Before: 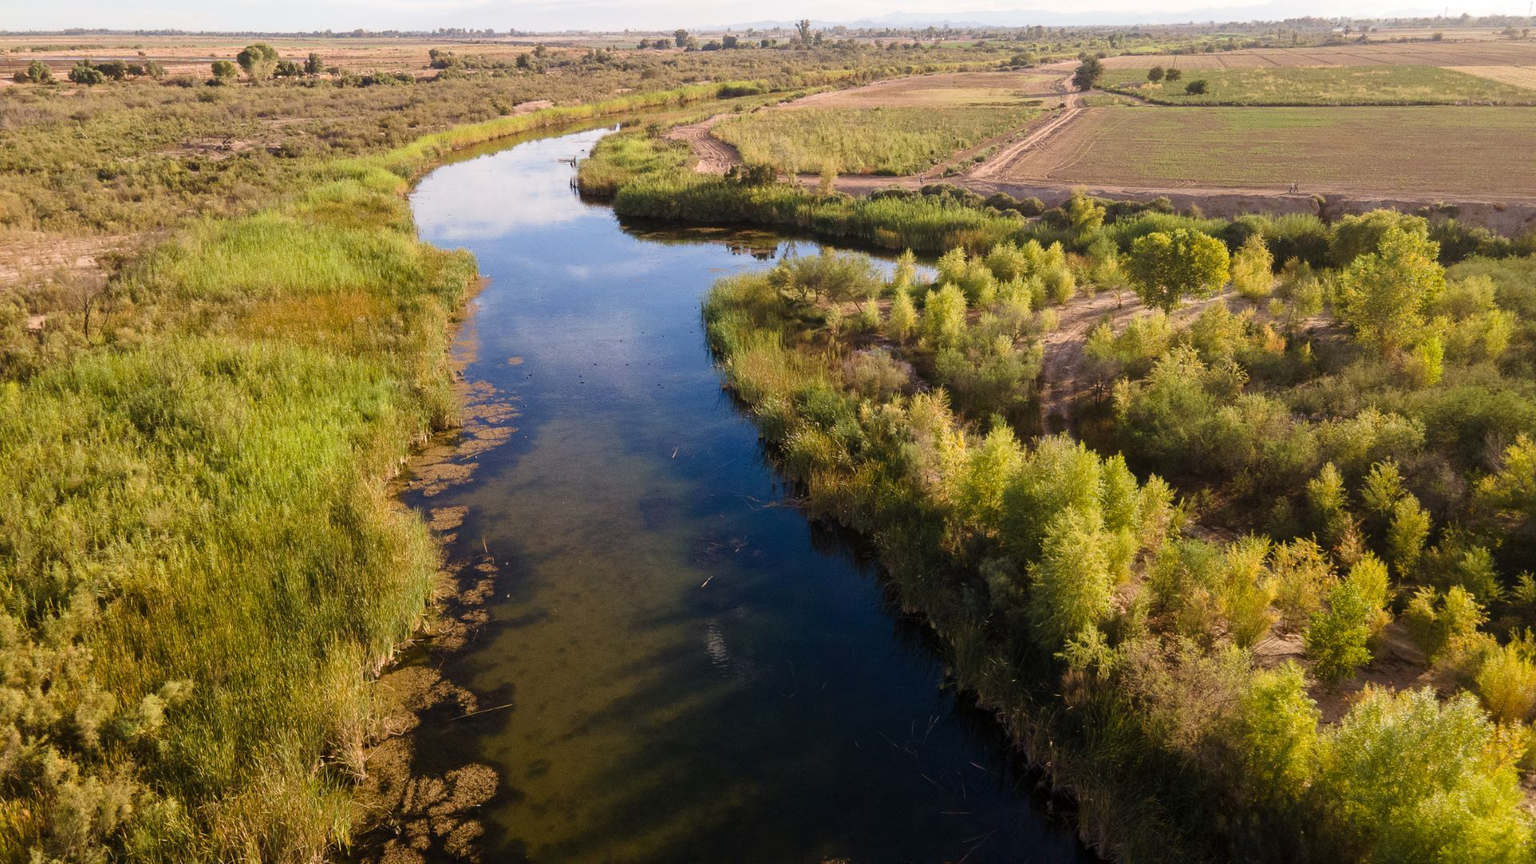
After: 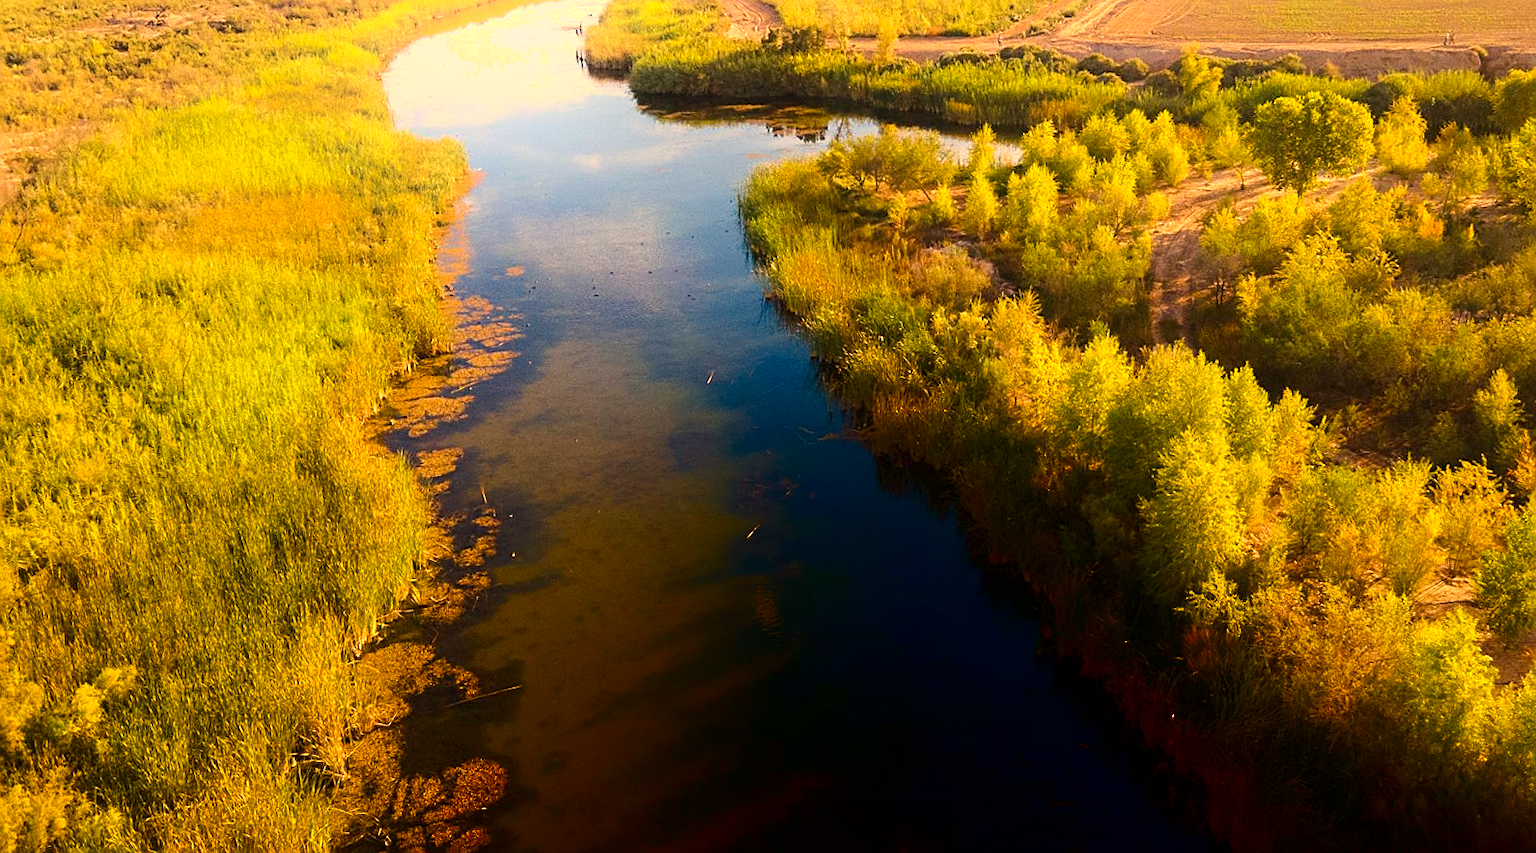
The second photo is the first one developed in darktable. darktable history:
sharpen: on, module defaults
exposure: exposure 0.4 EV, compensate highlight preservation false
crop and rotate: left 4.842%, top 15.51%, right 10.668%
color balance rgb: perceptual saturation grading › global saturation 25%, global vibrance 20%
white balance: red 1.138, green 0.996, blue 0.812
rotate and perspective: rotation -1.42°, crop left 0.016, crop right 0.984, crop top 0.035, crop bottom 0.965
shadows and highlights: shadows -90, highlights 90, soften with gaussian
